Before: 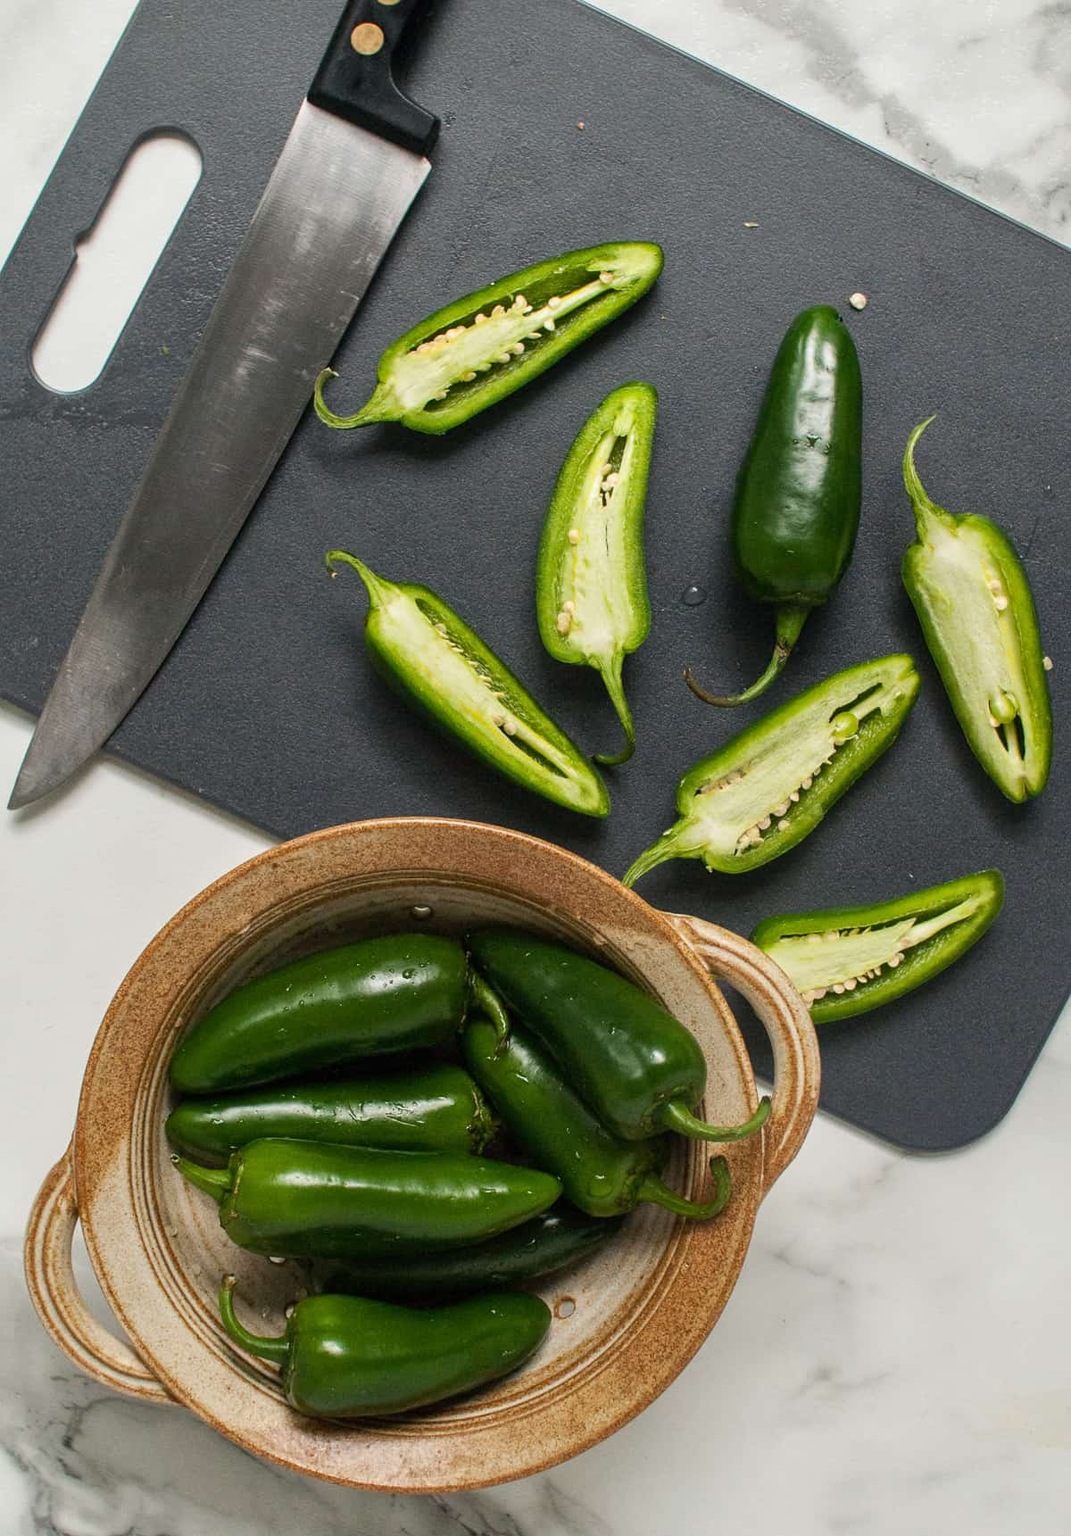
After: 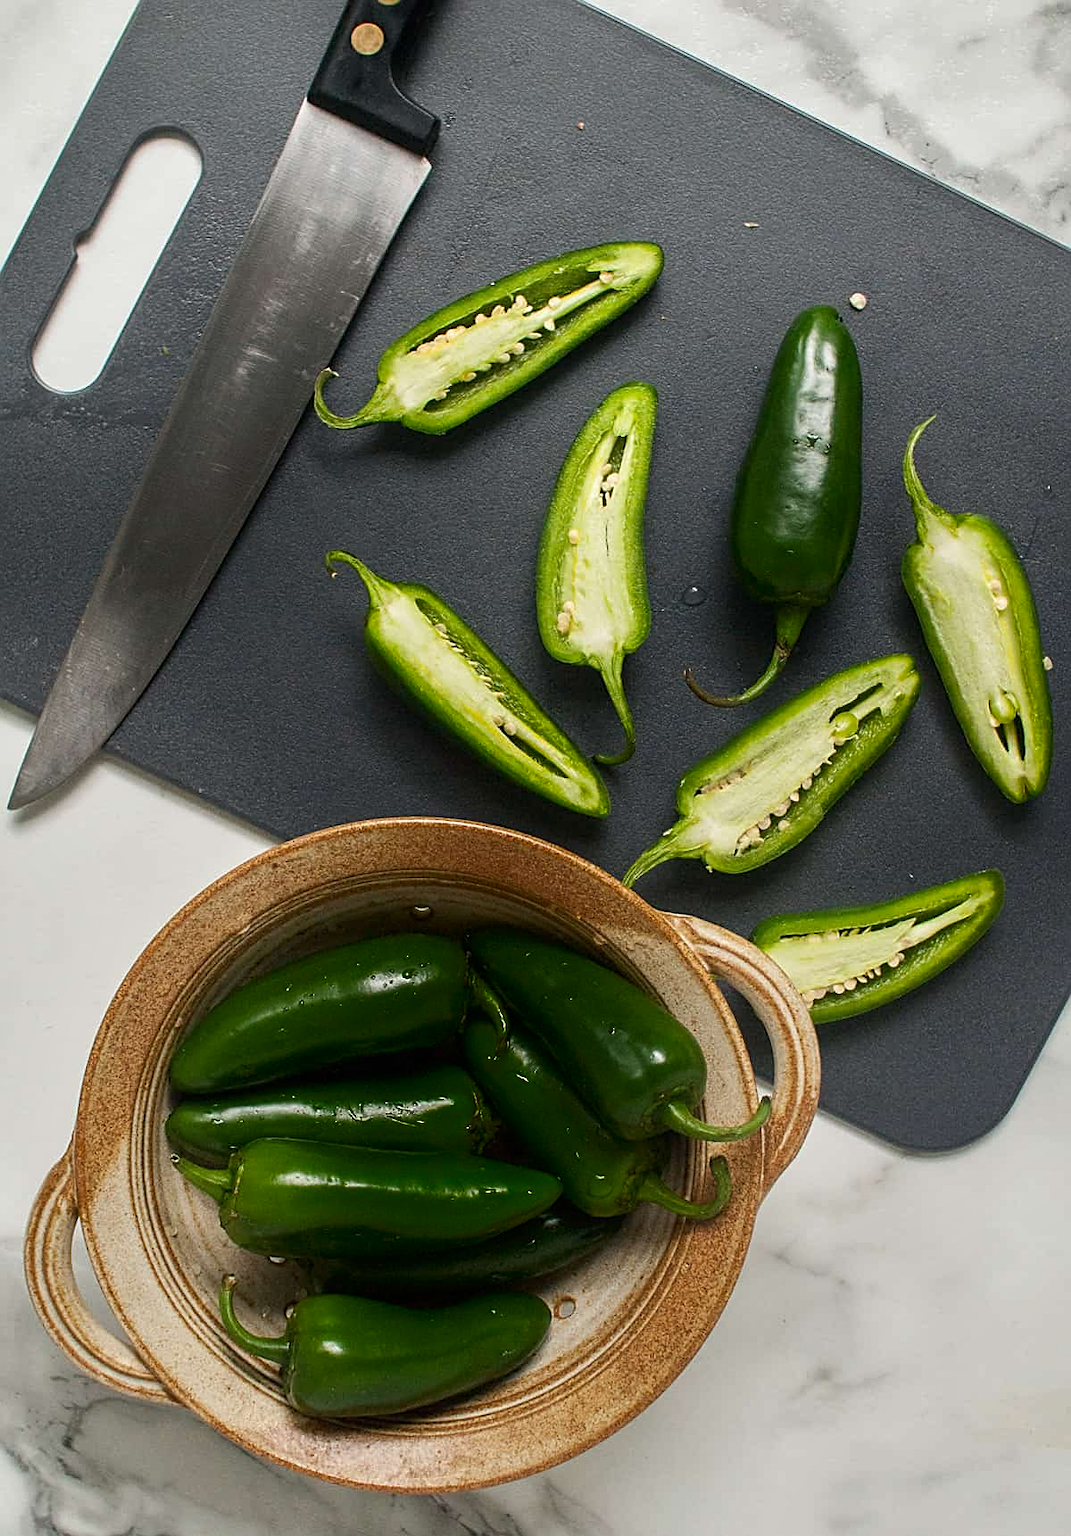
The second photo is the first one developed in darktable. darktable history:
sharpen: on, module defaults
shadows and highlights: shadows -86.87, highlights -36.97, soften with gaussian
